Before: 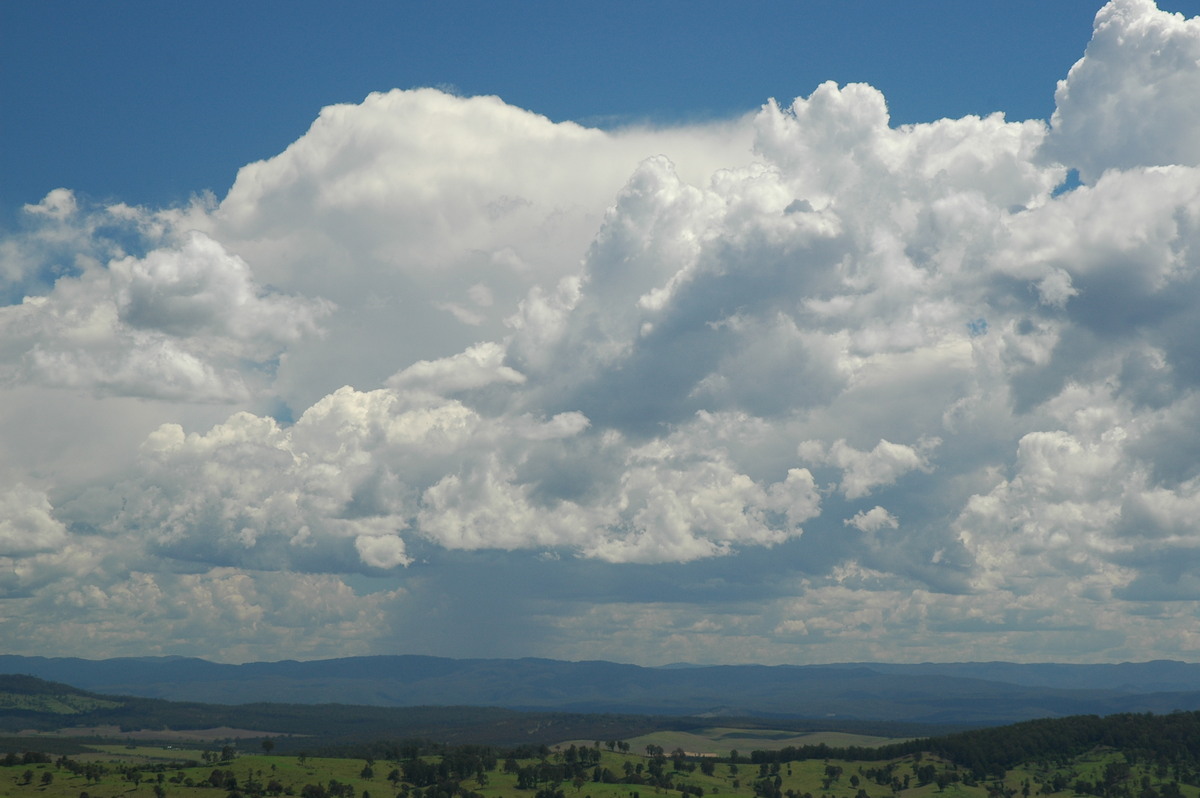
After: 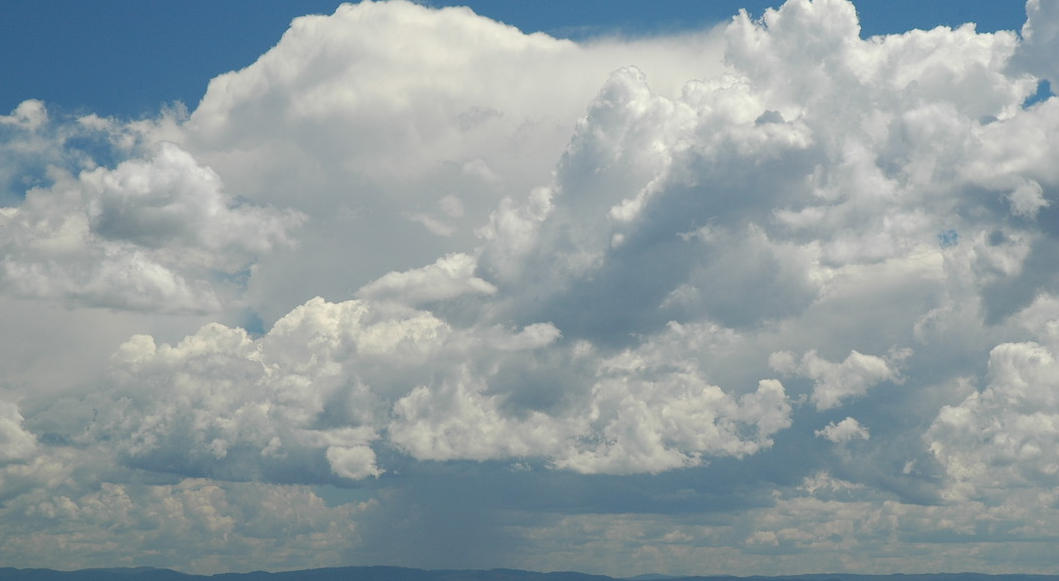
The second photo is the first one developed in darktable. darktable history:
crop and rotate: left 2.466%, top 11.278%, right 9.251%, bottom 15.849%
